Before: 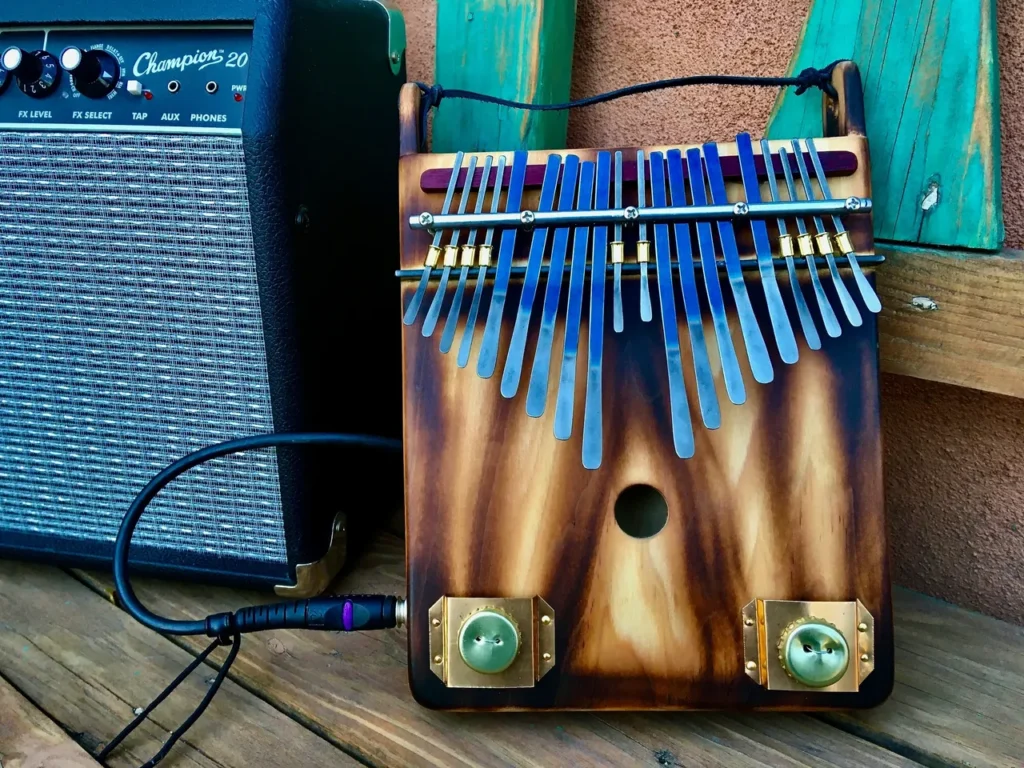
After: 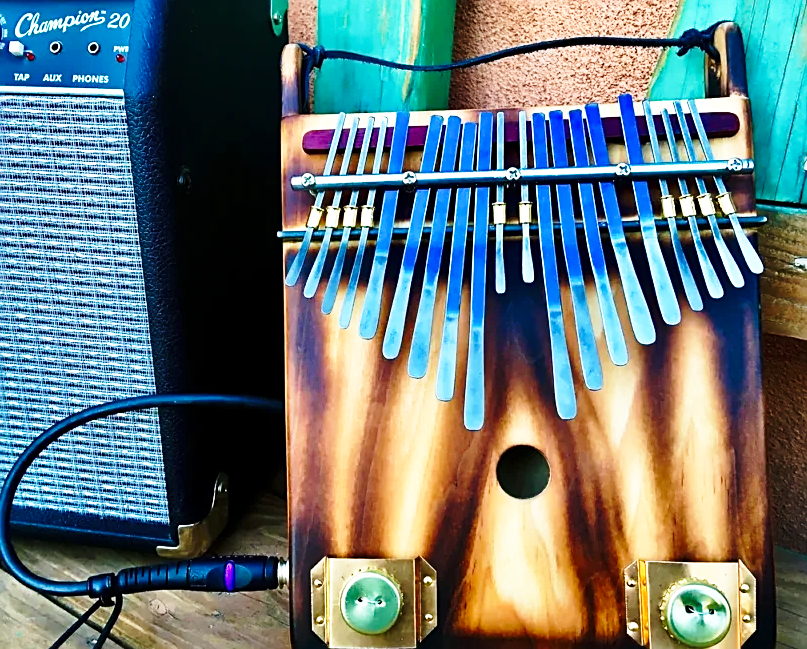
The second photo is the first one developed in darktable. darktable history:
crop: left 11.558%, top 5.114%, right 9.57%, bottom 10.291%
sharpen: on, module defaults
base curve: curves: ch0 [(0, 0) (0.026, 0.03) (0.109, 0.232) (0.351, 0.748) (0.669, 0.968) (1, 1)], preserve colors none
